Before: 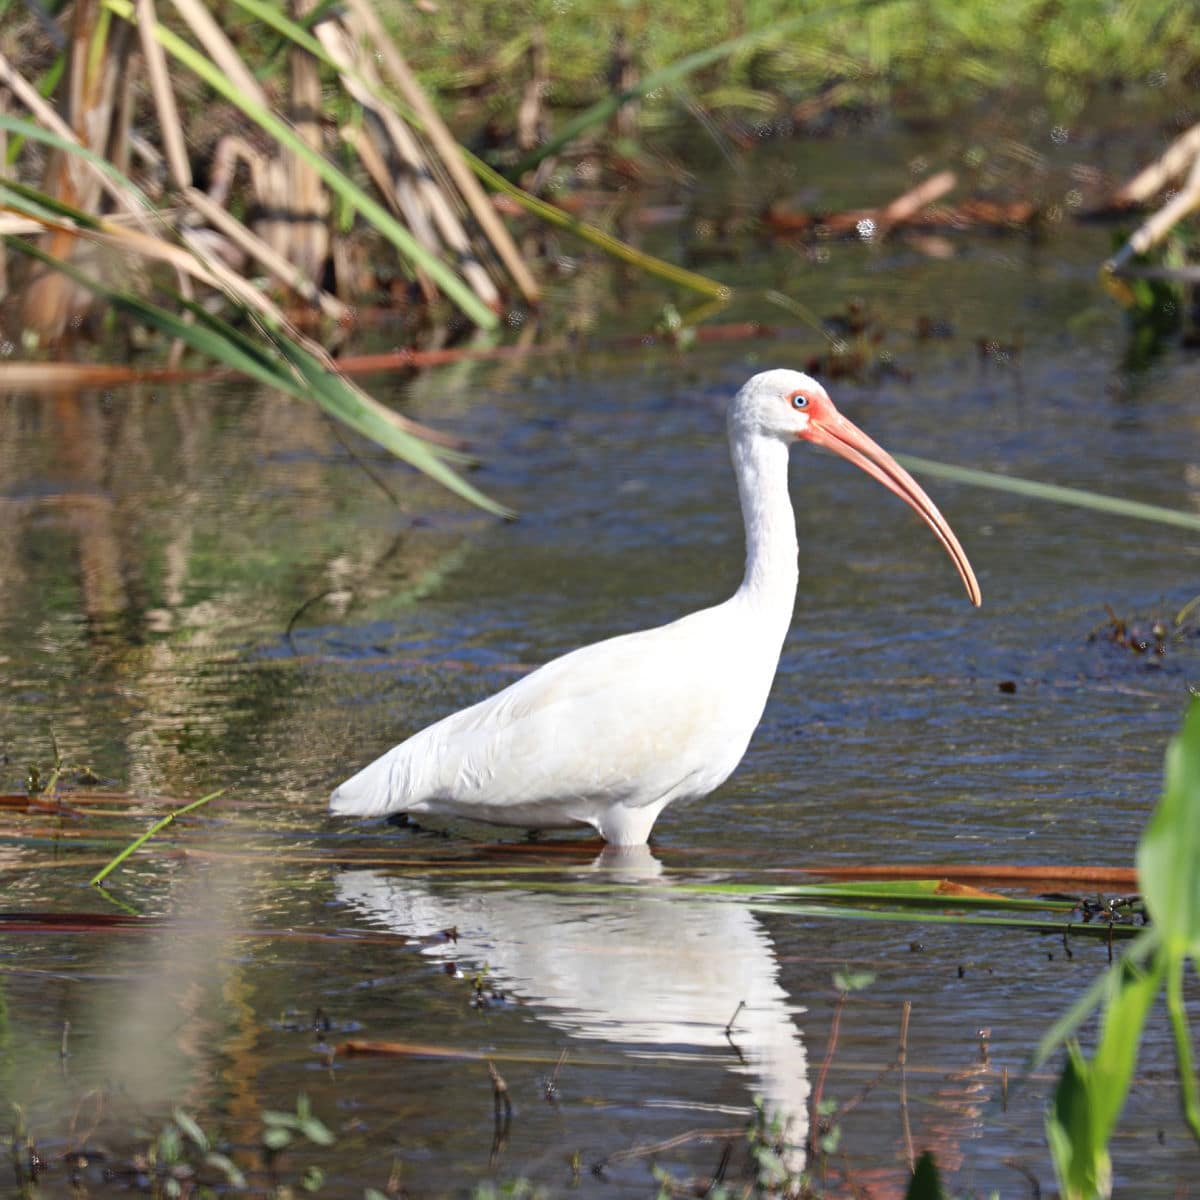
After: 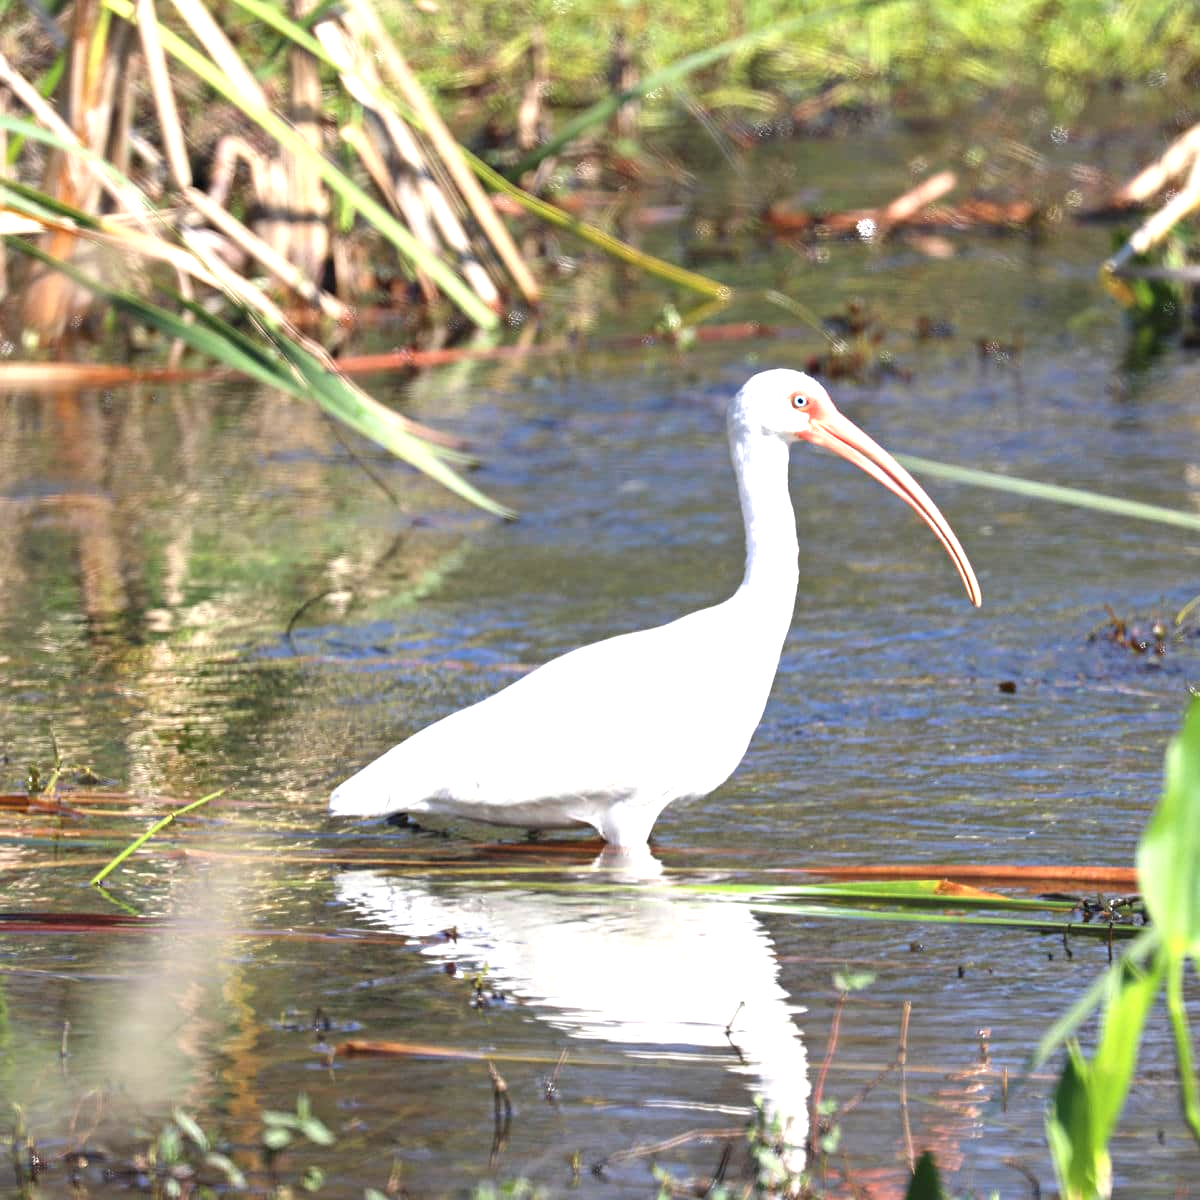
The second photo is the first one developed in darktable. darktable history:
exposure: exposure 1.152 EV, compensate highlight preservation false
